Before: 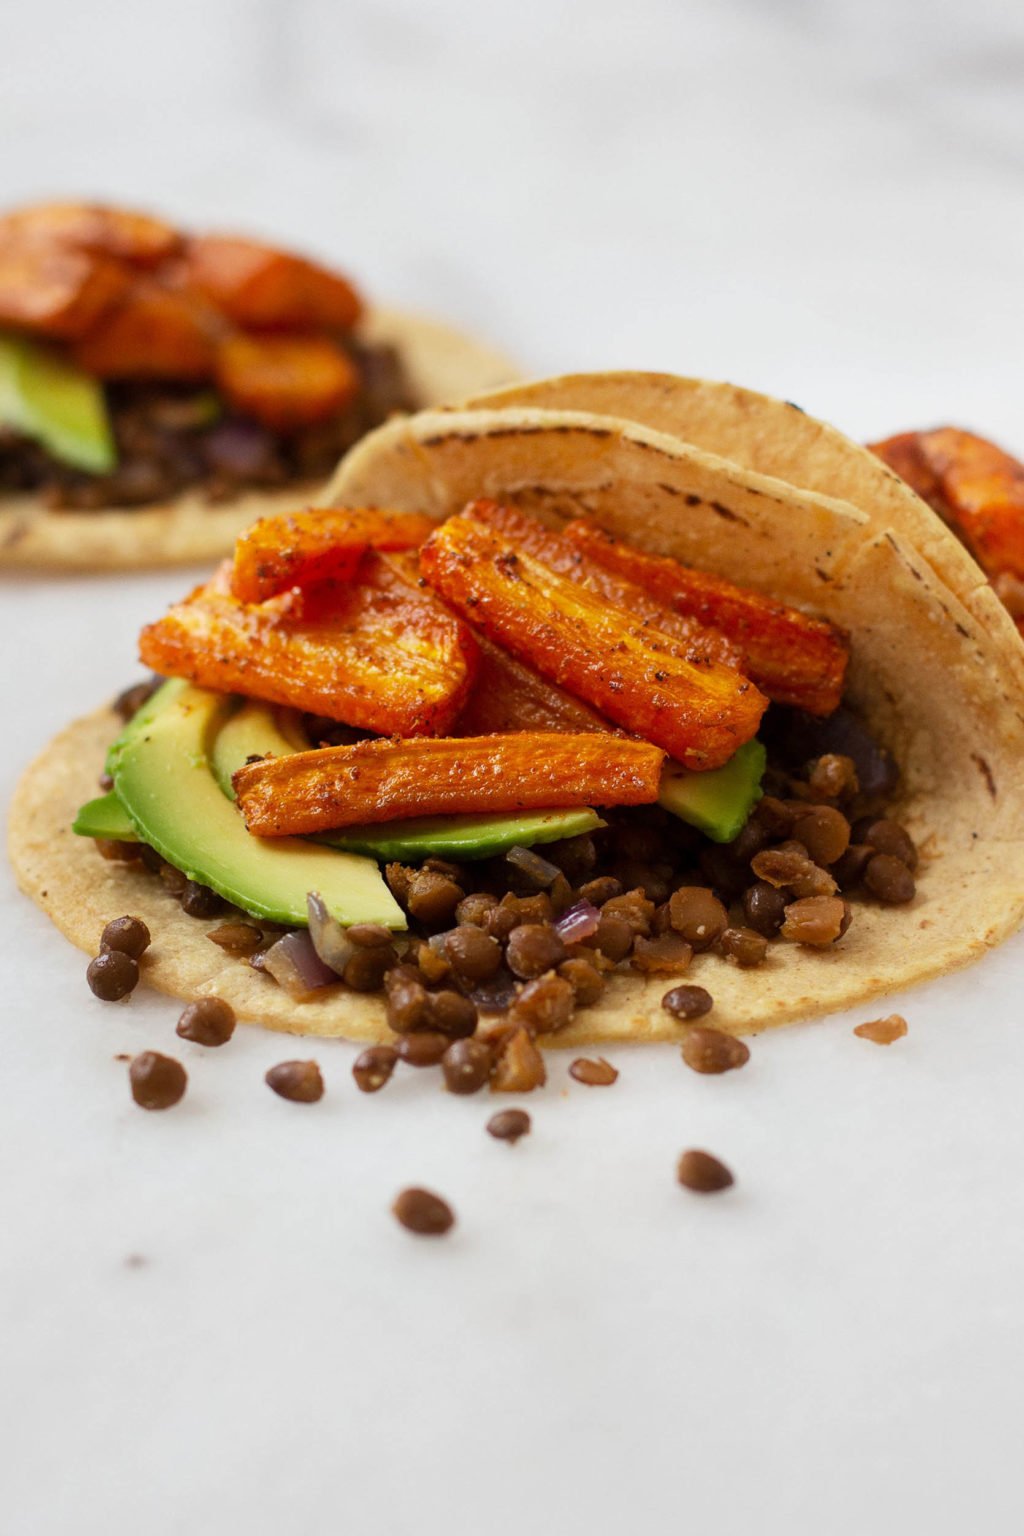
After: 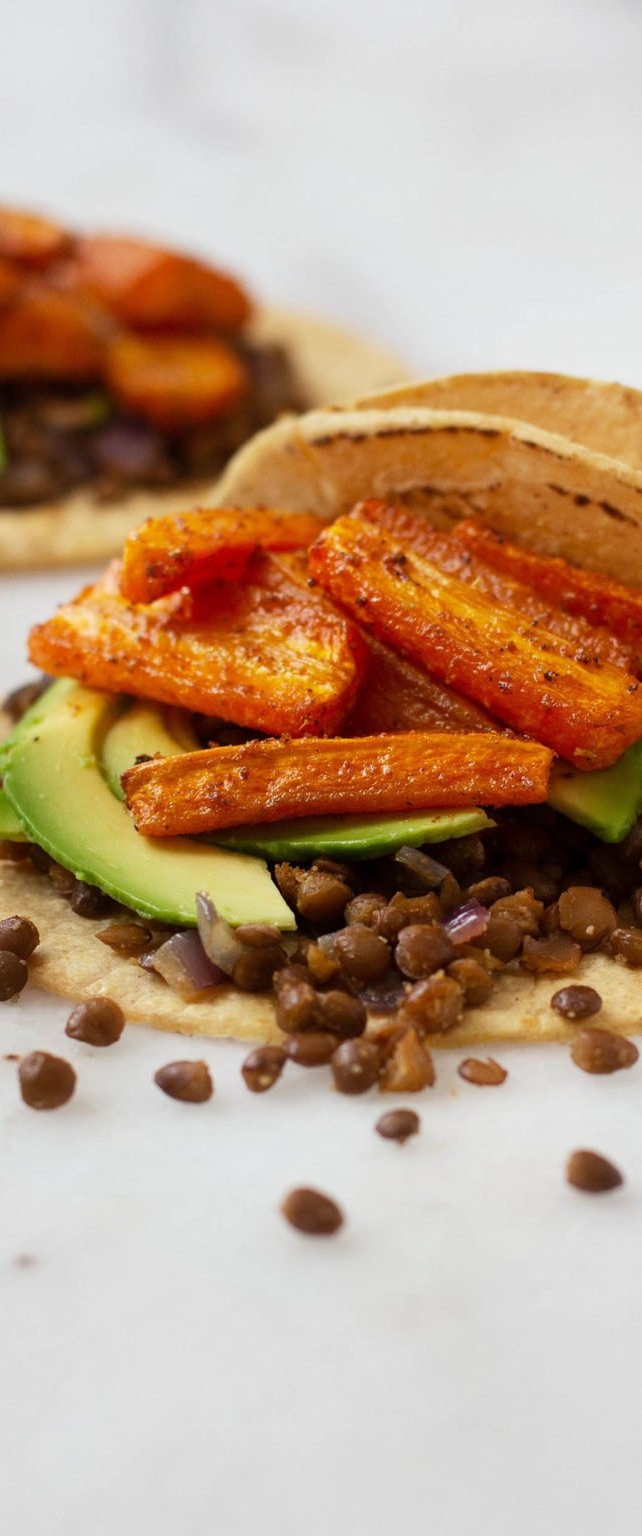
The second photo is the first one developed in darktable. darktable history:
crop: left 10.87%, right 26.404%
